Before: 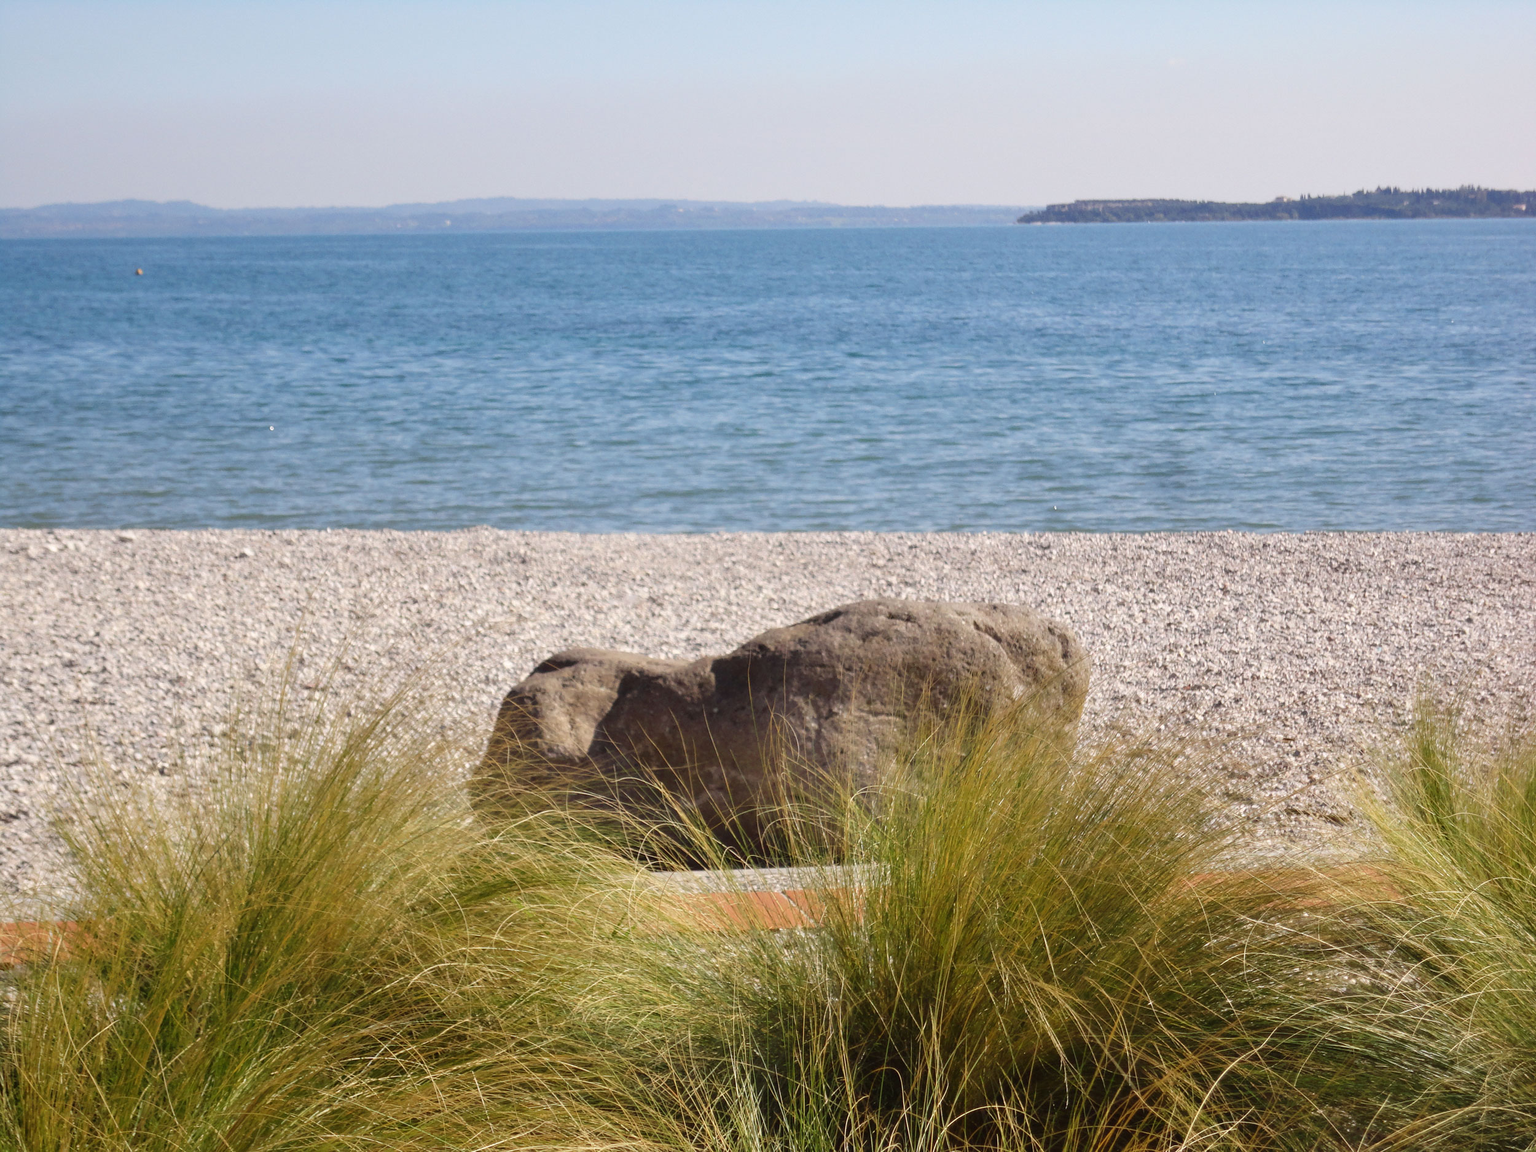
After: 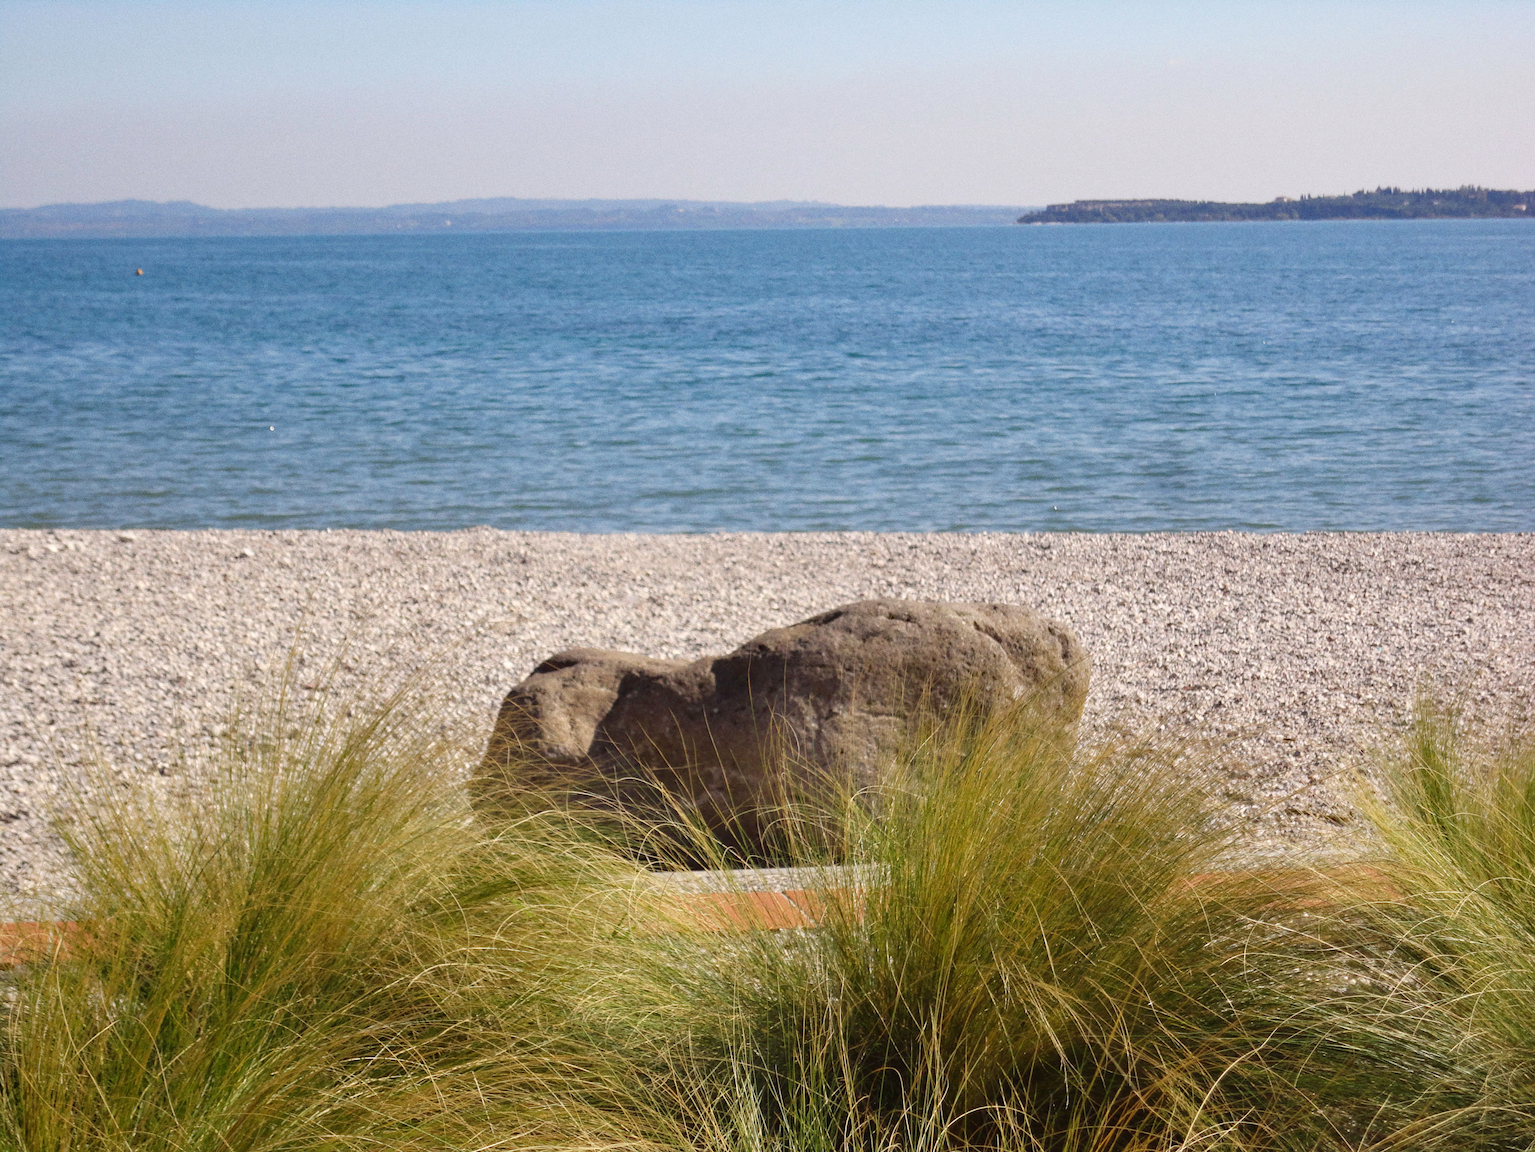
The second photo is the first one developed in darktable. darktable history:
haze removal: compatibility mode true, adaptive false
grain: coarseness 0.09 ISO
